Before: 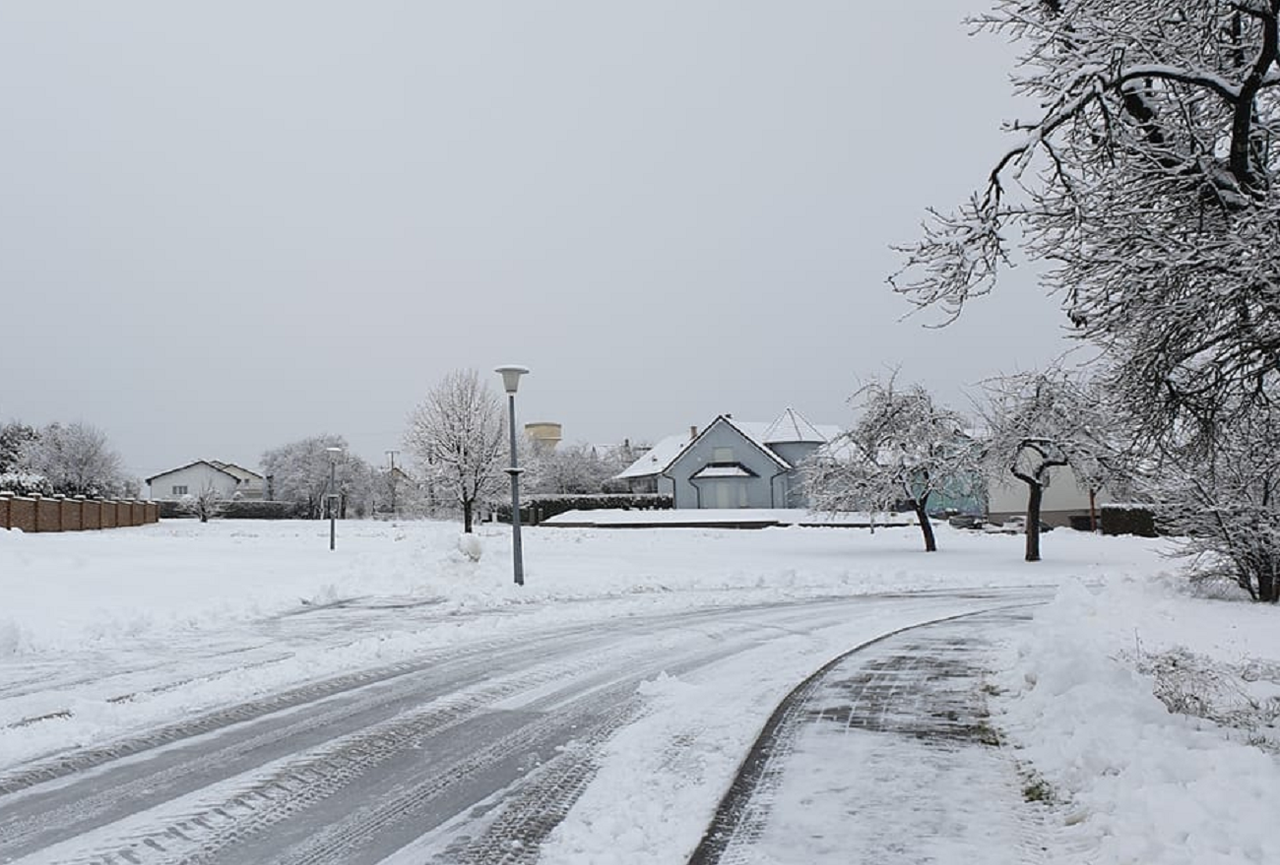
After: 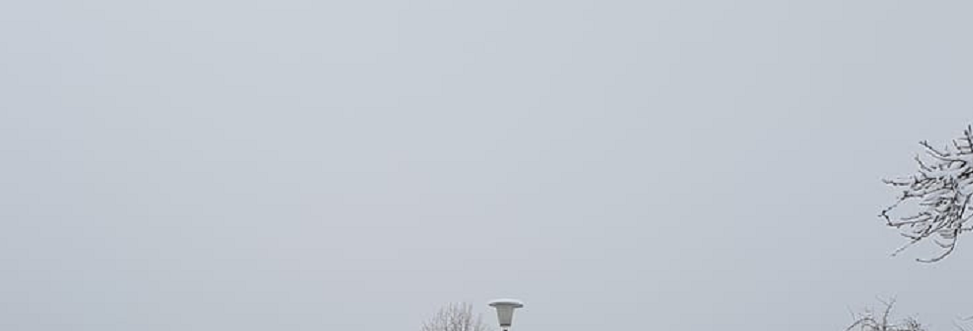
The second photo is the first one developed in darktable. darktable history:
crop: left 0.511%, top 7.635%, right 23.433%, bottom 54.071%
